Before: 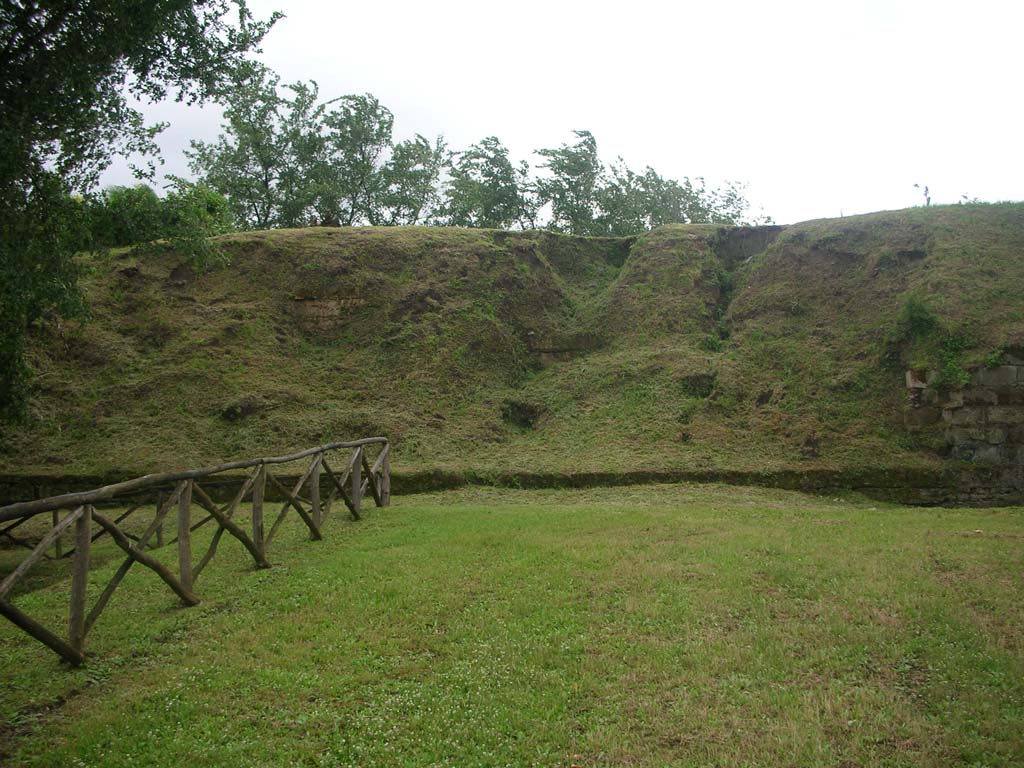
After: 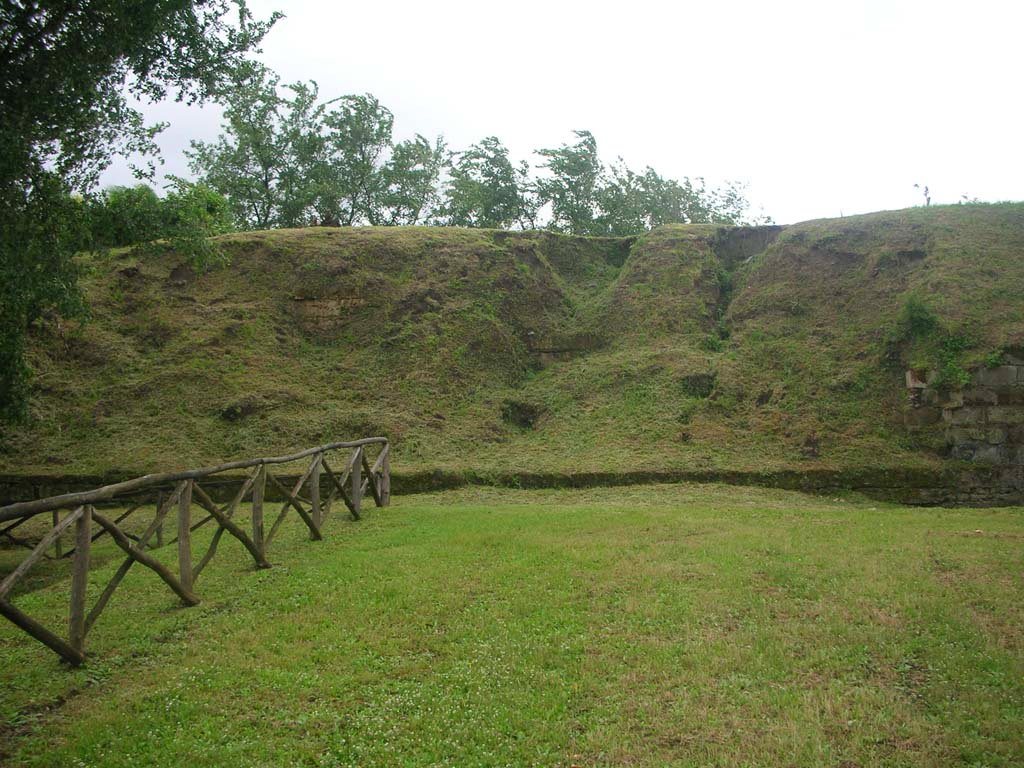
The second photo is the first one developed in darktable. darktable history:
contrast brightness saturation: contrast 0.032, brightness 0.057, saturation 0.125
